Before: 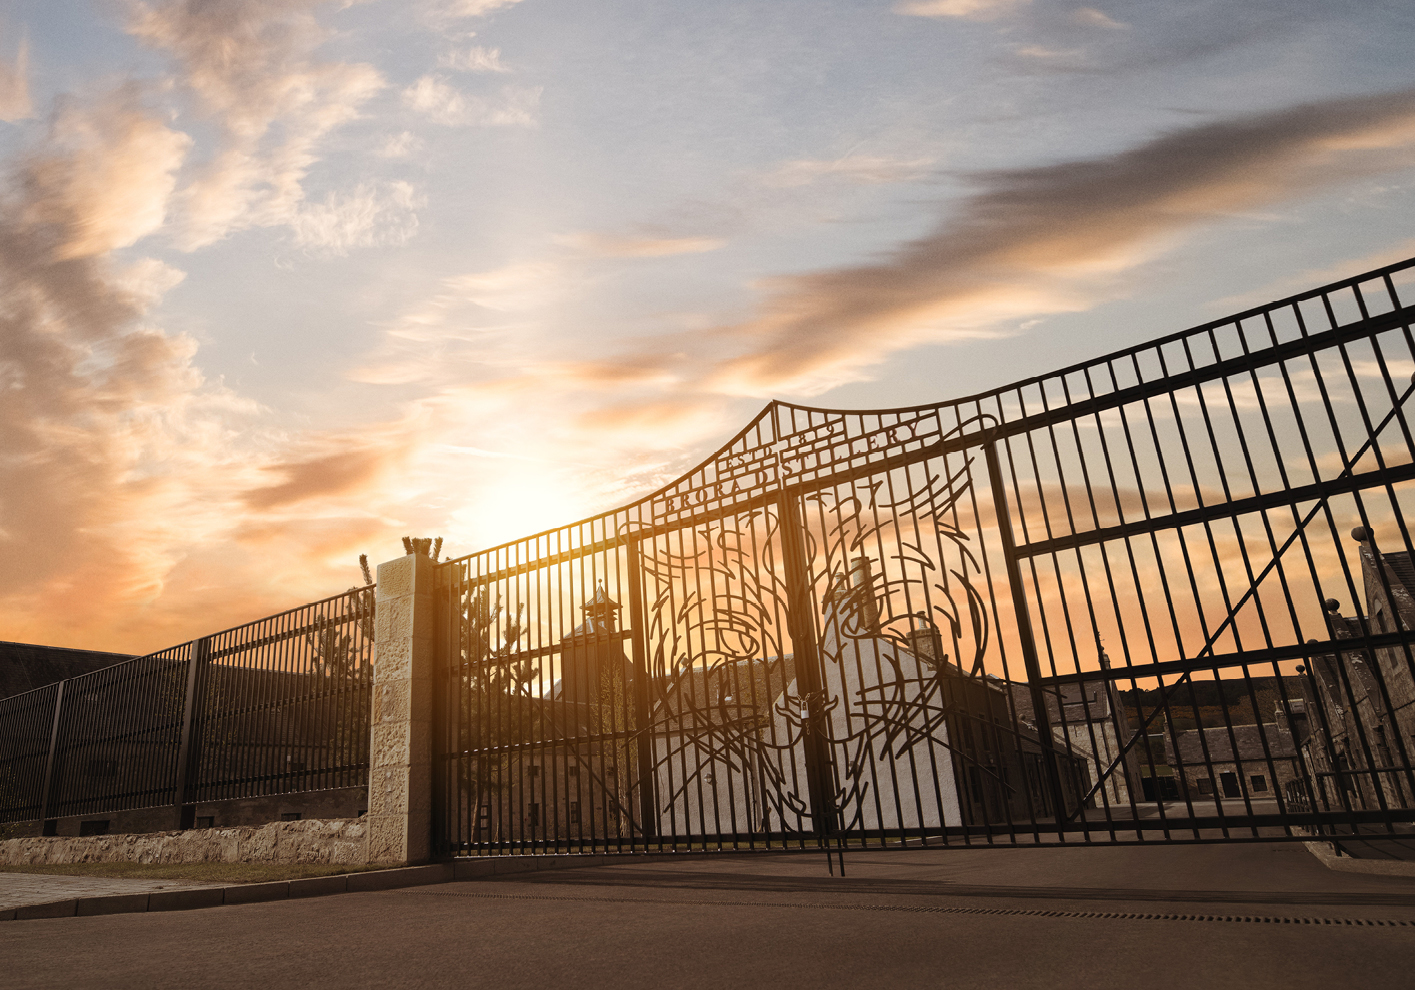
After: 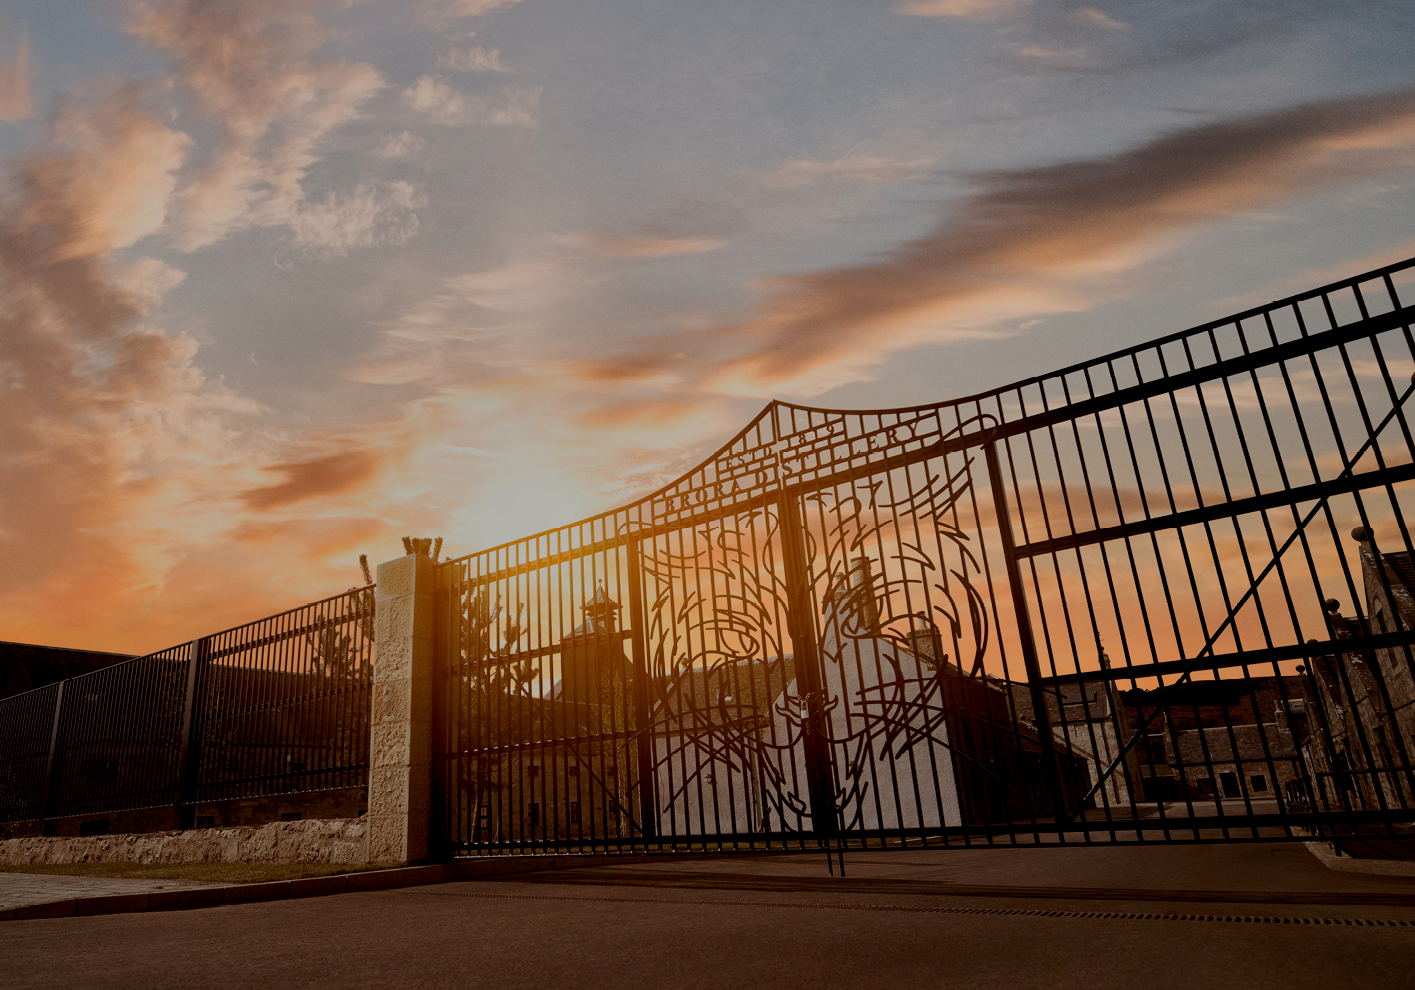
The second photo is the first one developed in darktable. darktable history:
exposure: black level correction 0.009, exposure -0.678 EV, compensate highlight preservation false
shadows and highlights: shadows -19, highlights -73.08, highlights color adjustment 49.32%
tone equalizer: edges refinement/feathering 500, mask exposure compensation -1.57 EV, preserve details no
